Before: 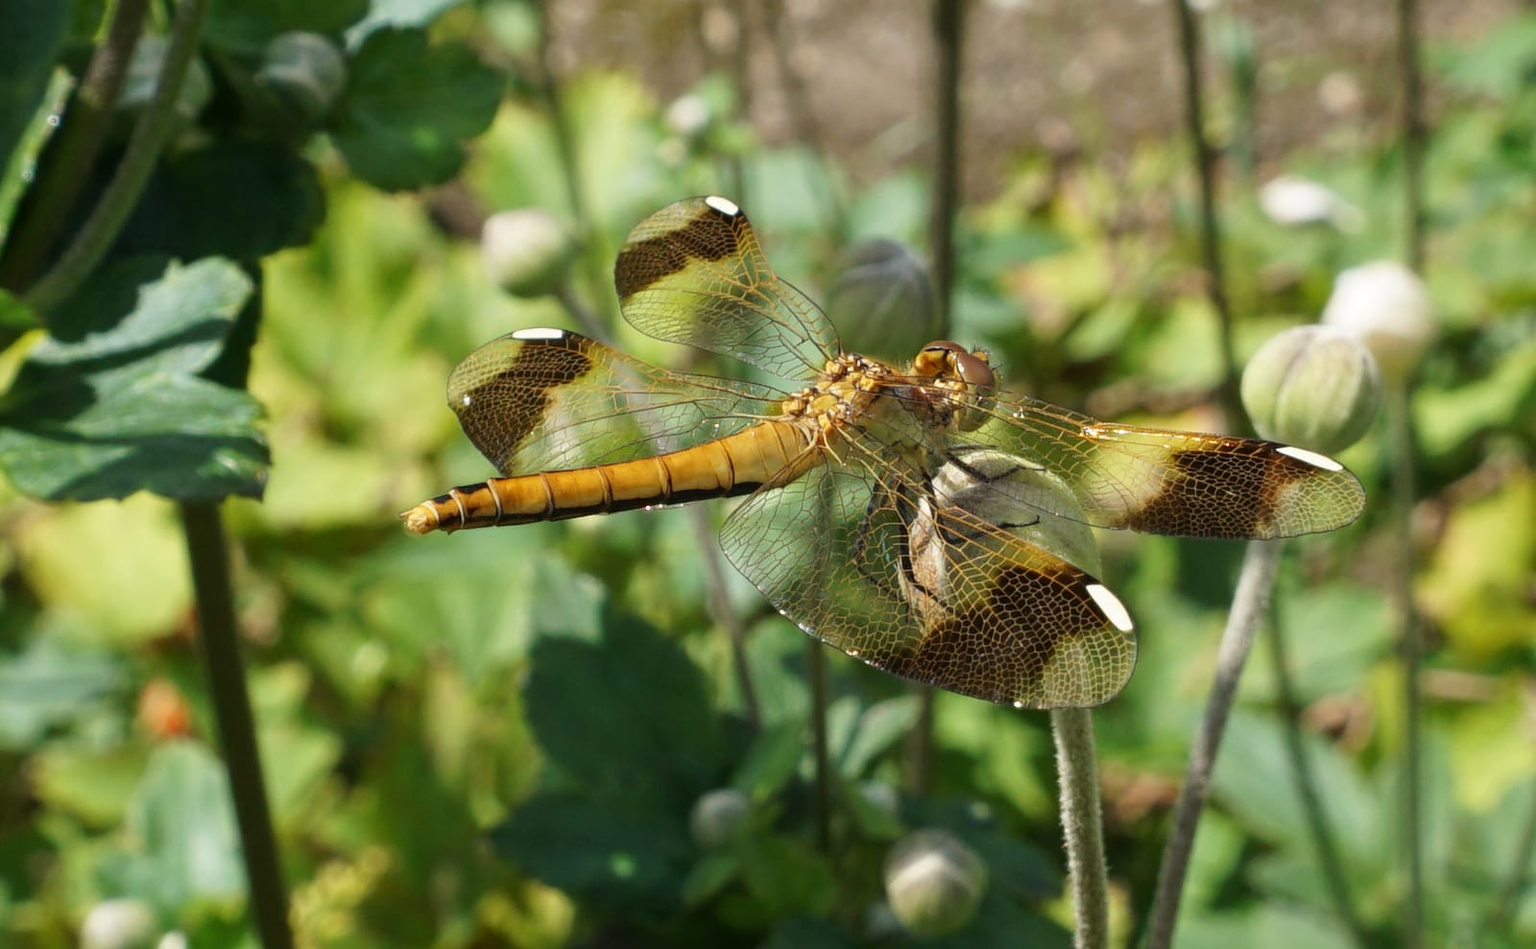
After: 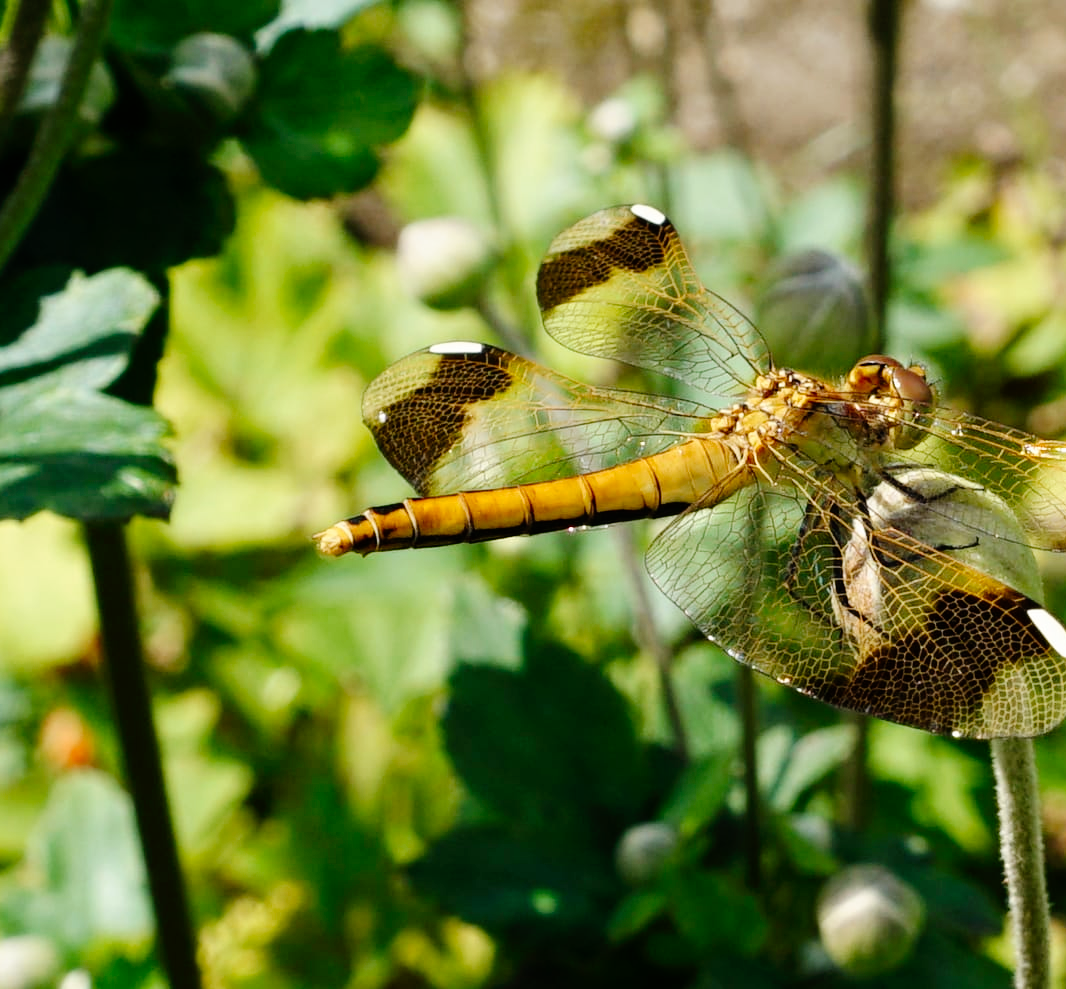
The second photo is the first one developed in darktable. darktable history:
tone curve: curves: ch0 [(0, 0) (0.003, 0) (0.011, 0.002) (0.025, 0.004) (0.044, 0.007) (0.069, 0.015) (0.1, 0.025) (0.136, 0.04) (0.177, 0.09) (0.224, 0.152) (0.277, 0.239) (0.335, 0.335) (0.399, 0.43) (0.468, 0.524) (0.543, 0.621) (0.623, 0.712) (0.709, 0.789) (0.801, 0.871) (0.898, 0.951) (1, 1)], preserve colors none
crop and rotate: left 6.617%, right 26.717%
